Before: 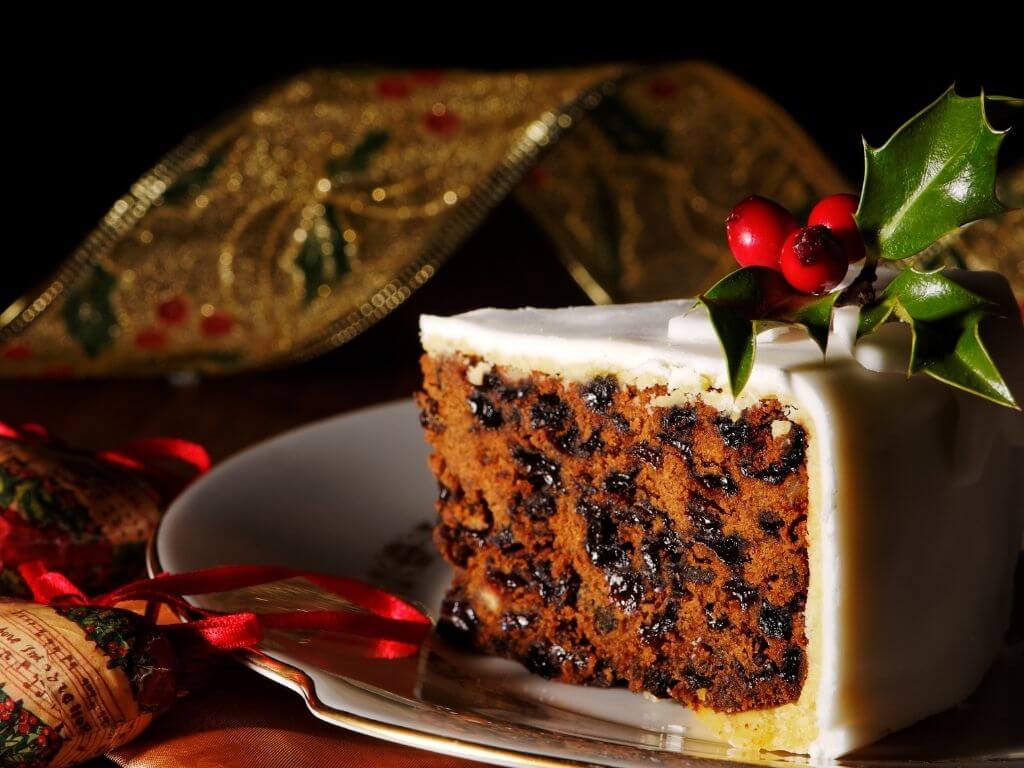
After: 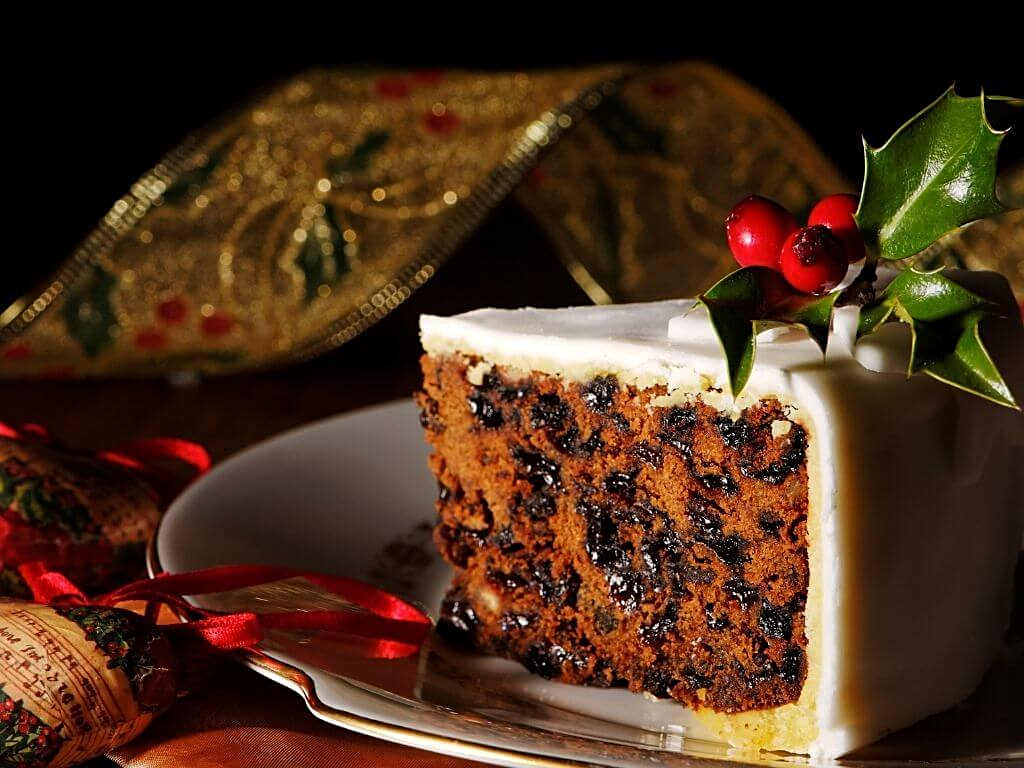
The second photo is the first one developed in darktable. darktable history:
white balance: red 1, blue 1
sharpen: on, module defaults
